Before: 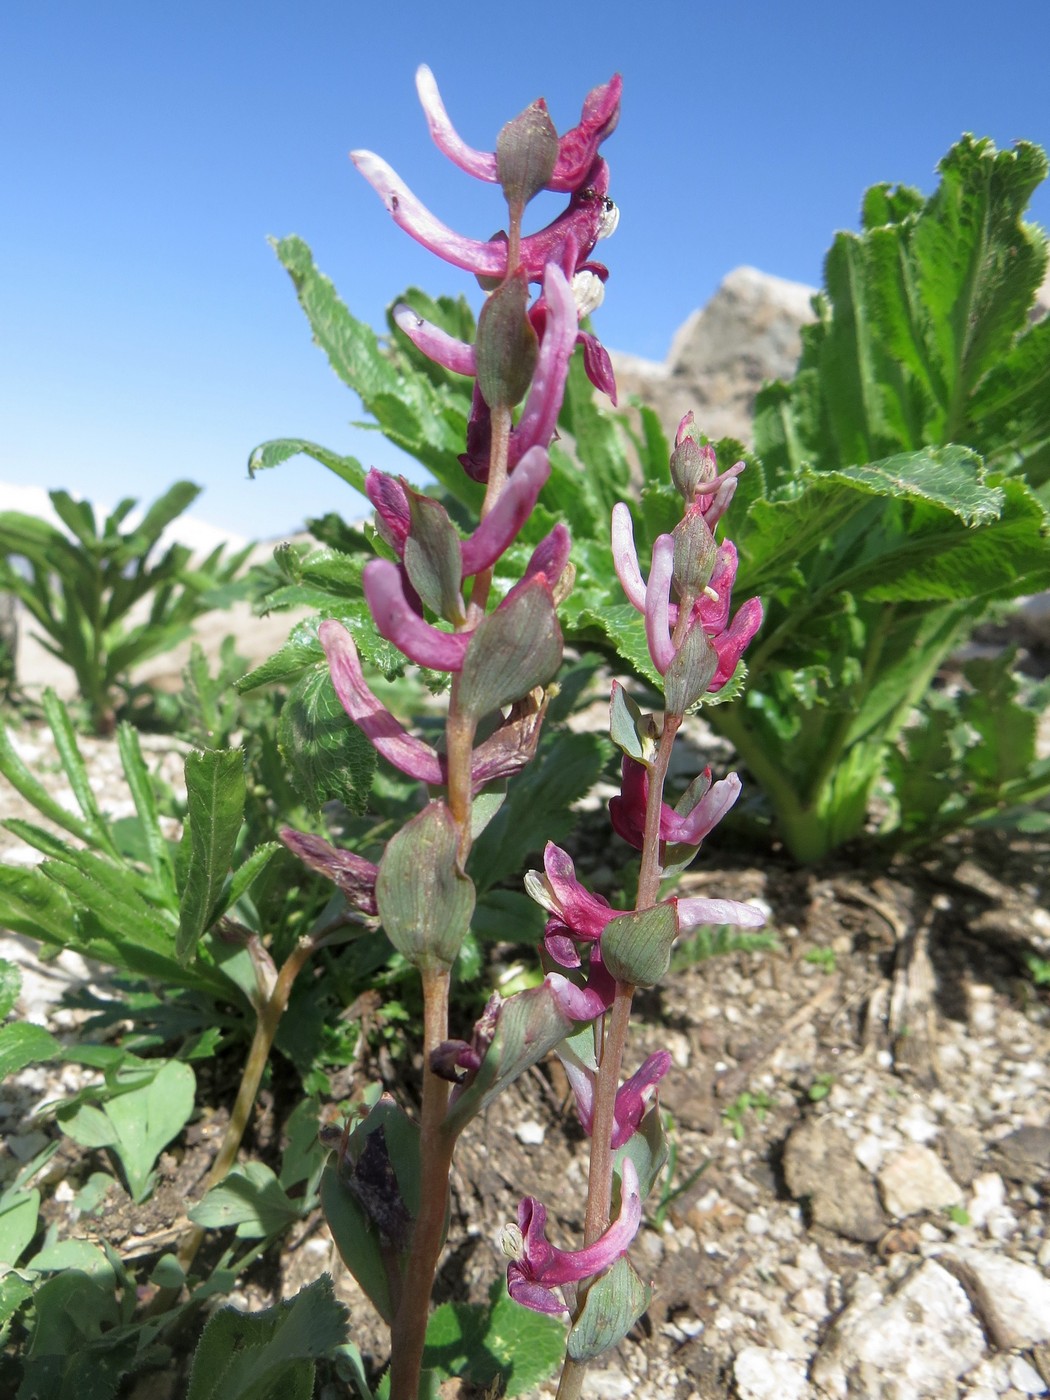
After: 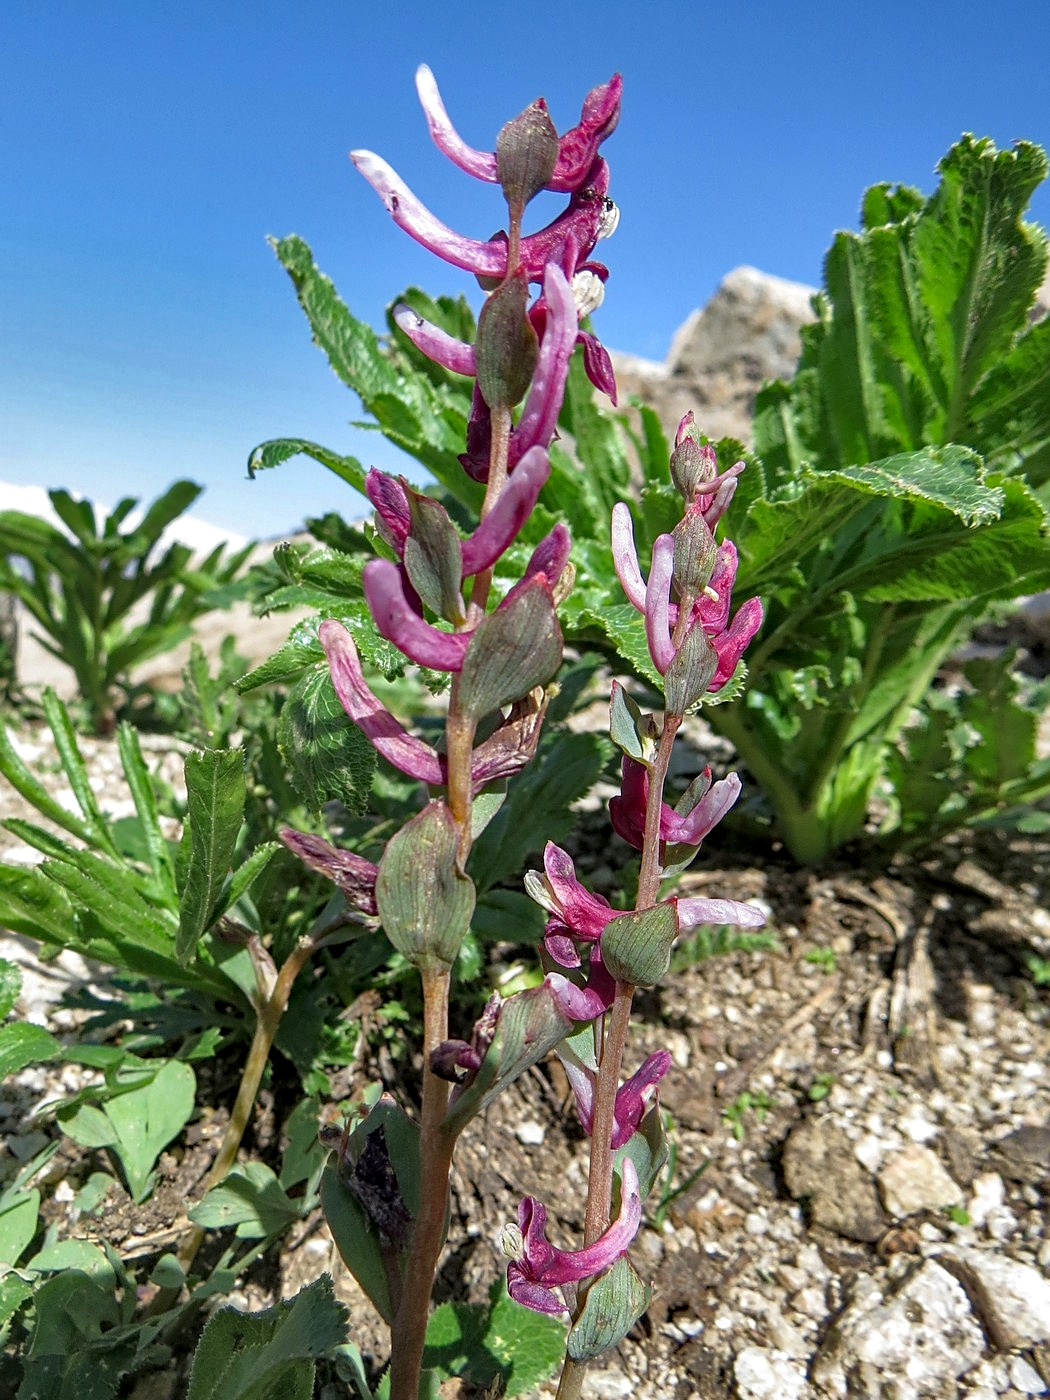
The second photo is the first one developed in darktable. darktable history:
shadows and highlights: white point adjustment 0.077, highlights -69.01, soften with gaussian
sharpen: on, module defaults
local contrast: on, module defaults
haze removal: strength 0.295, distance 0.249, compatibility mode true, adaptive false
